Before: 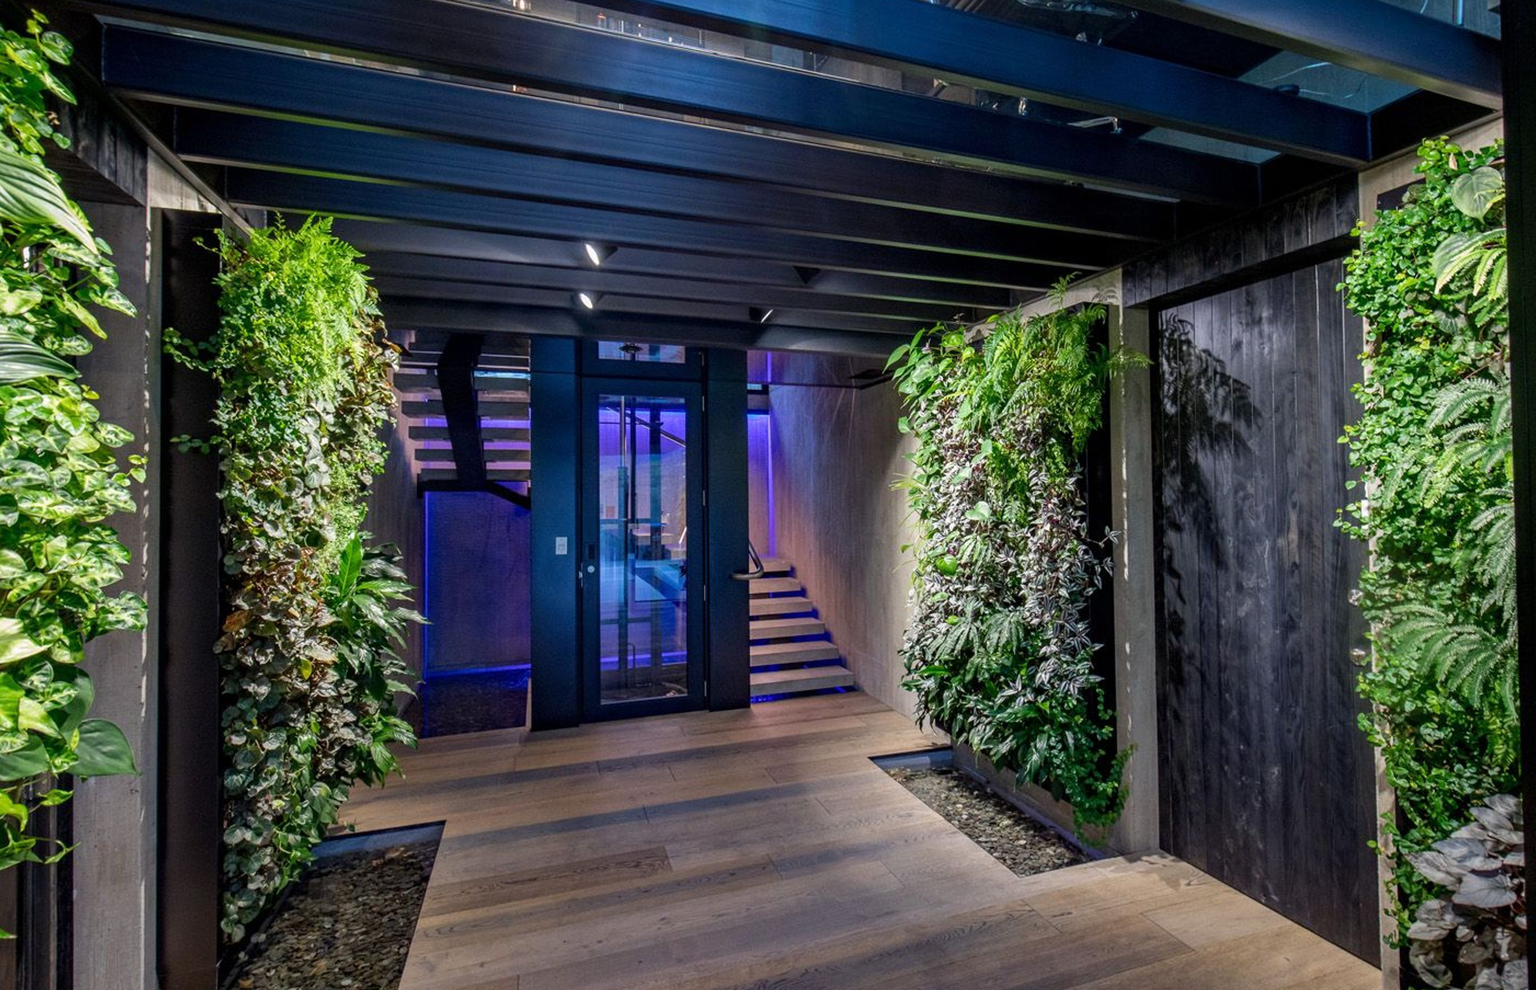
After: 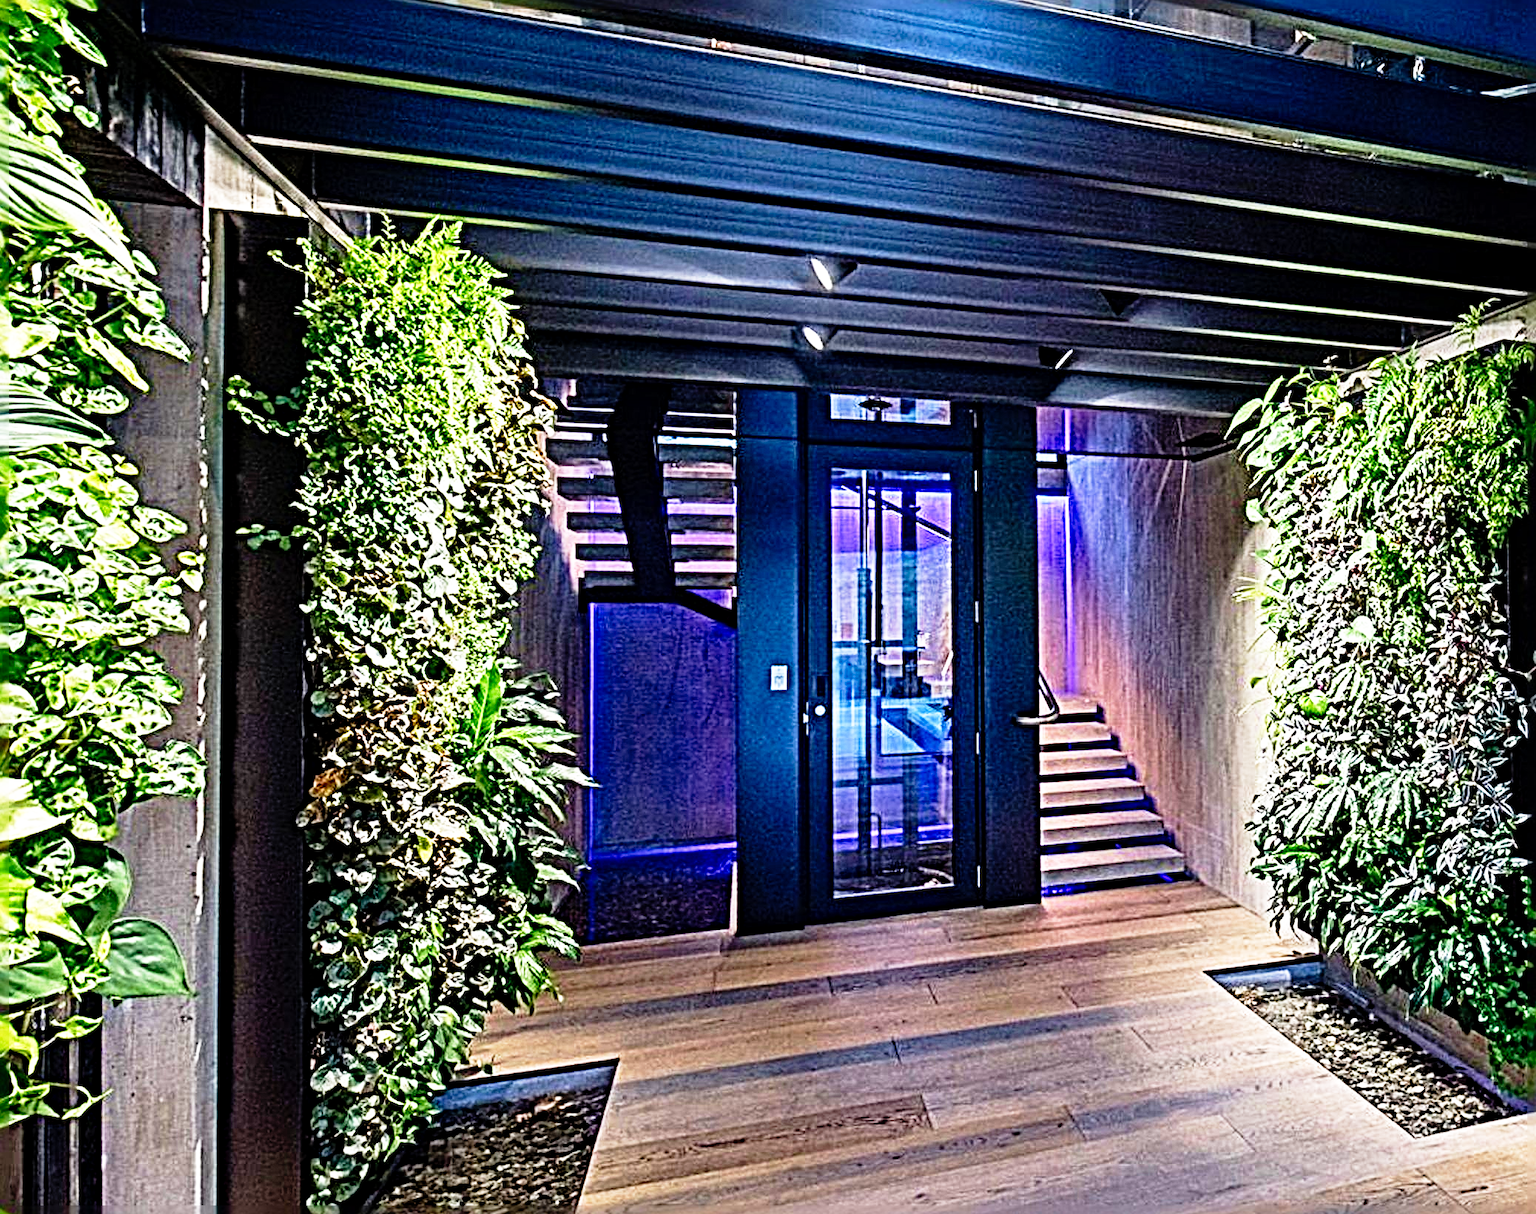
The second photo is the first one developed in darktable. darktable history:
velvia: on, module defaults
sharpen: radius 6.259, amount 1.807, threshold 0.039
base curve: curves: ch0 [(0, 0) (0.012, 0.01) (0.073, 0.168) (0.31, 0.711) (0.645, 0.957) (1, 1)], preserve colors none
crop: top 5.772%, right 27.897%, bottom 5.782%
